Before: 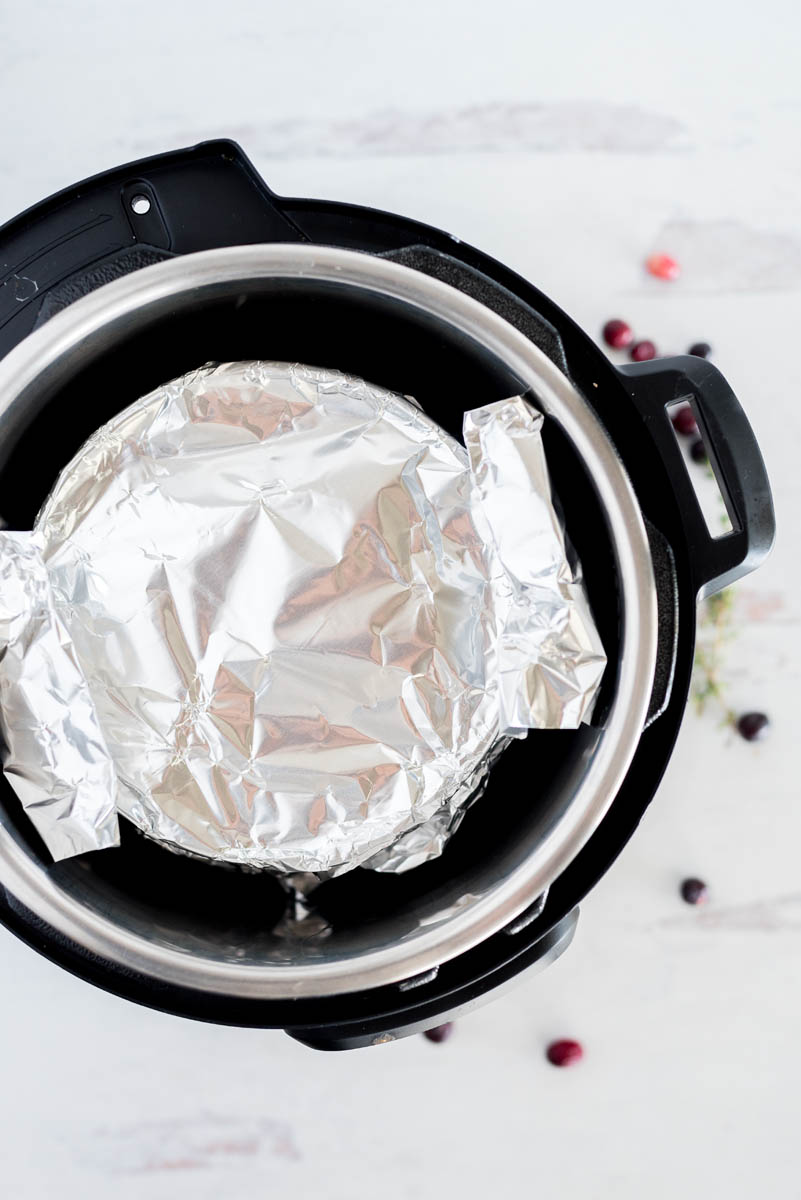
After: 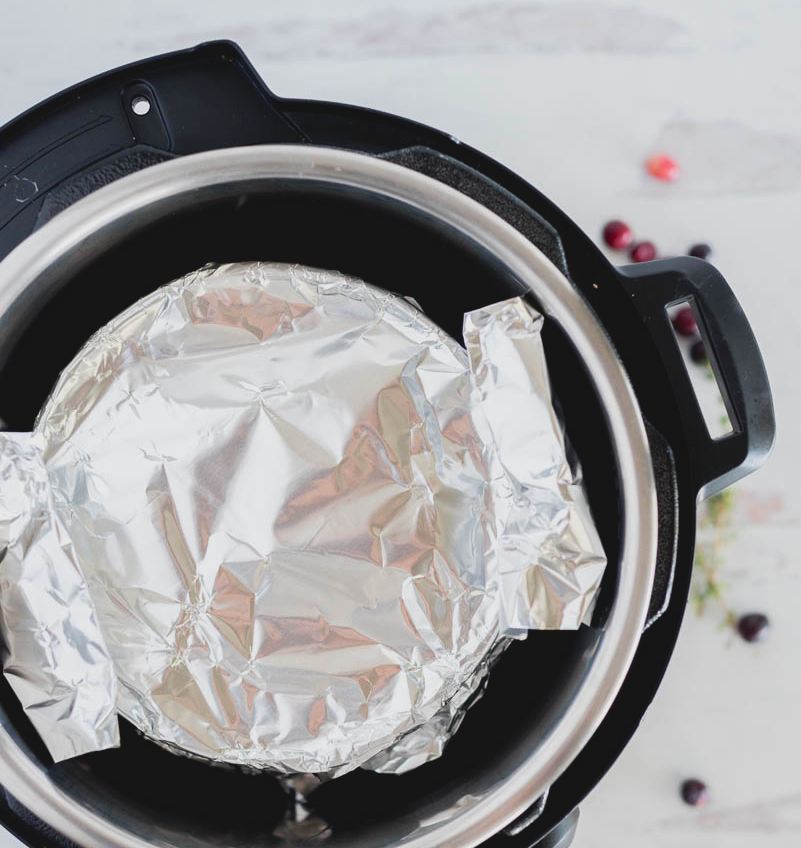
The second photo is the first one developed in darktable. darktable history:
crop and rotate: top 8.293%, bottom 20.996%
base curve: curves: ch0 [(0, 0) (0.303, 0.277) (1, 1)]
lowpass: radius 0.1, contrast 0.85, saturation 1.1, unbound 0
